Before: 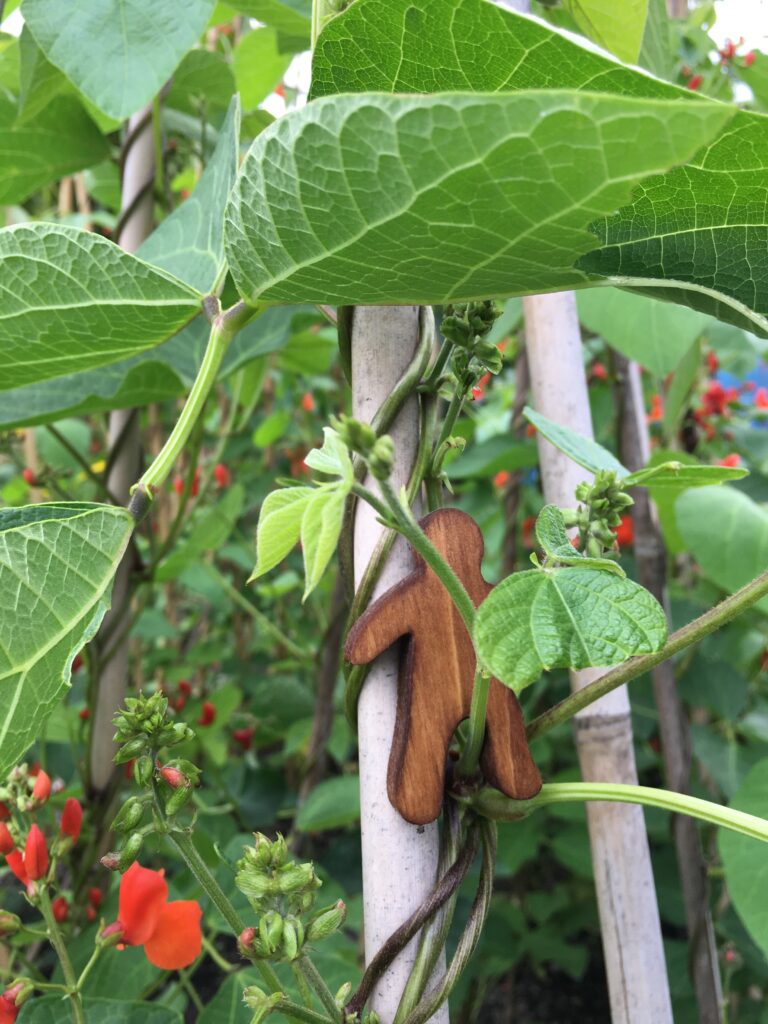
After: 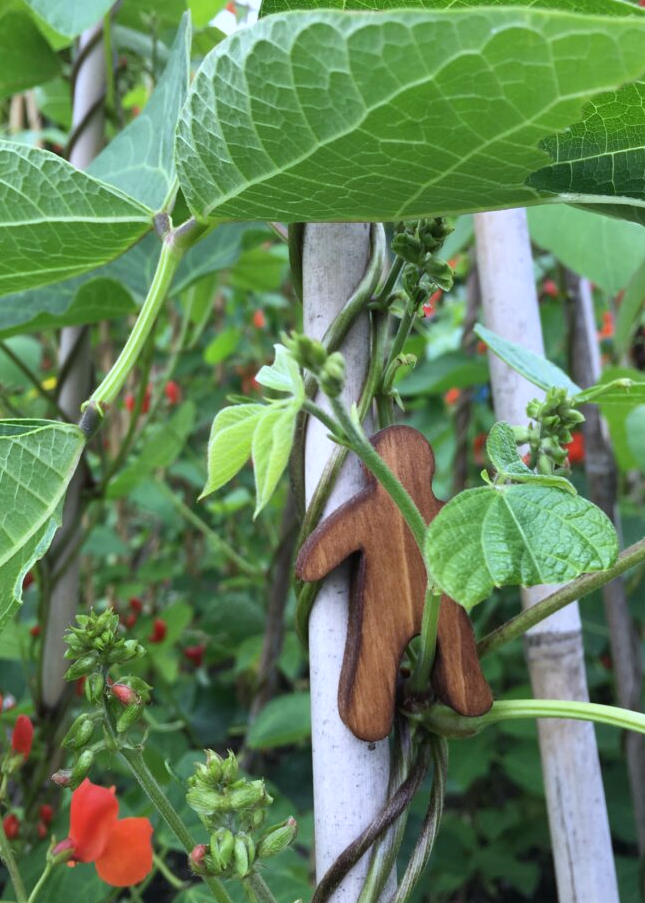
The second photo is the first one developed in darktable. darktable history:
white balance: red 0.924, blue 1.095
crop: left 6.446%, top 8.188%, right 9.538%, bottom 3.548%
